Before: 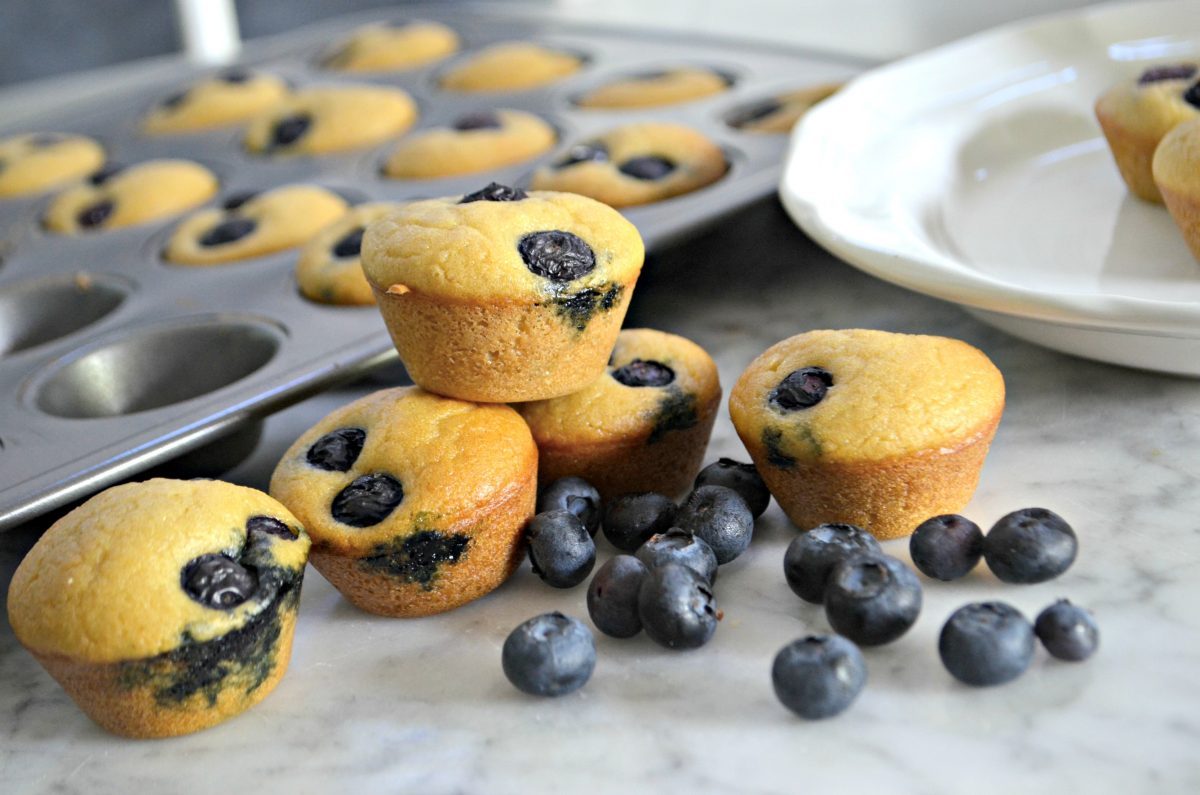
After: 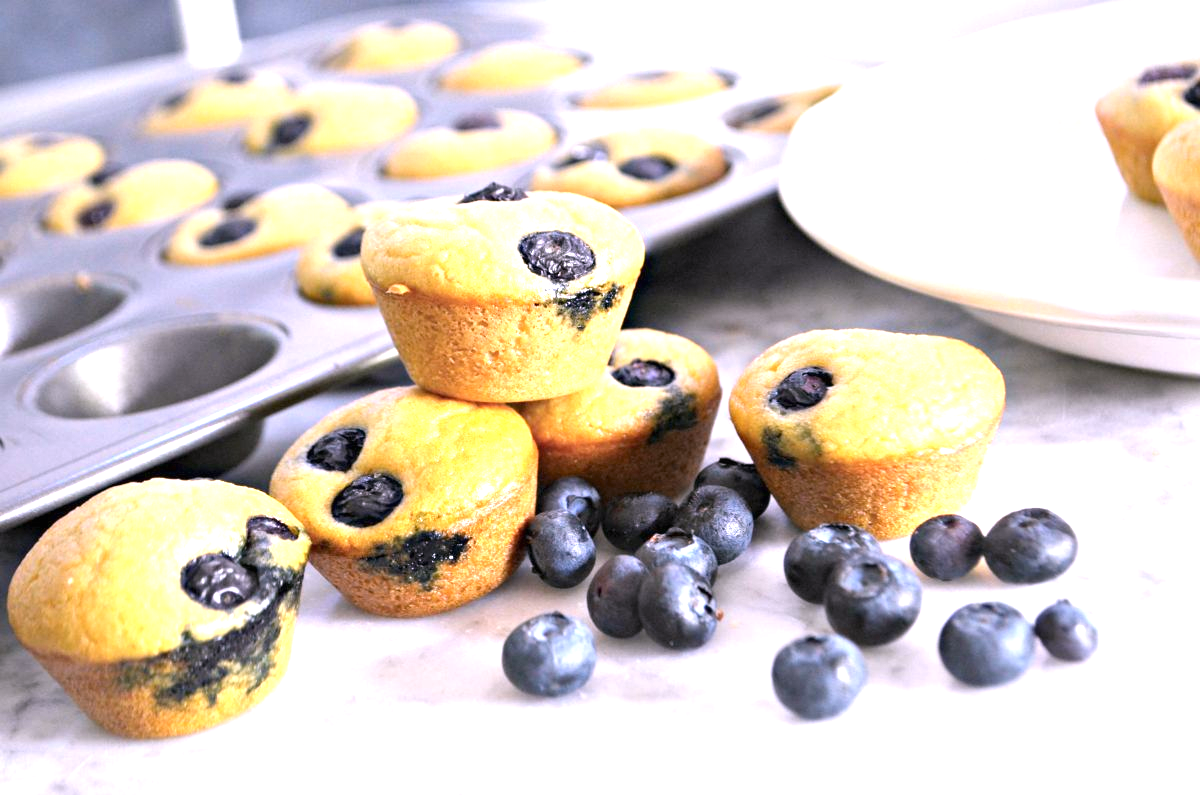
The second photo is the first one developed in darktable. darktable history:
white balance: red 1.066, blue 1.119
exposure: black level correction 0, exposure 1.2 EV, compensate exposure bias true, compensate highlight preservation false
